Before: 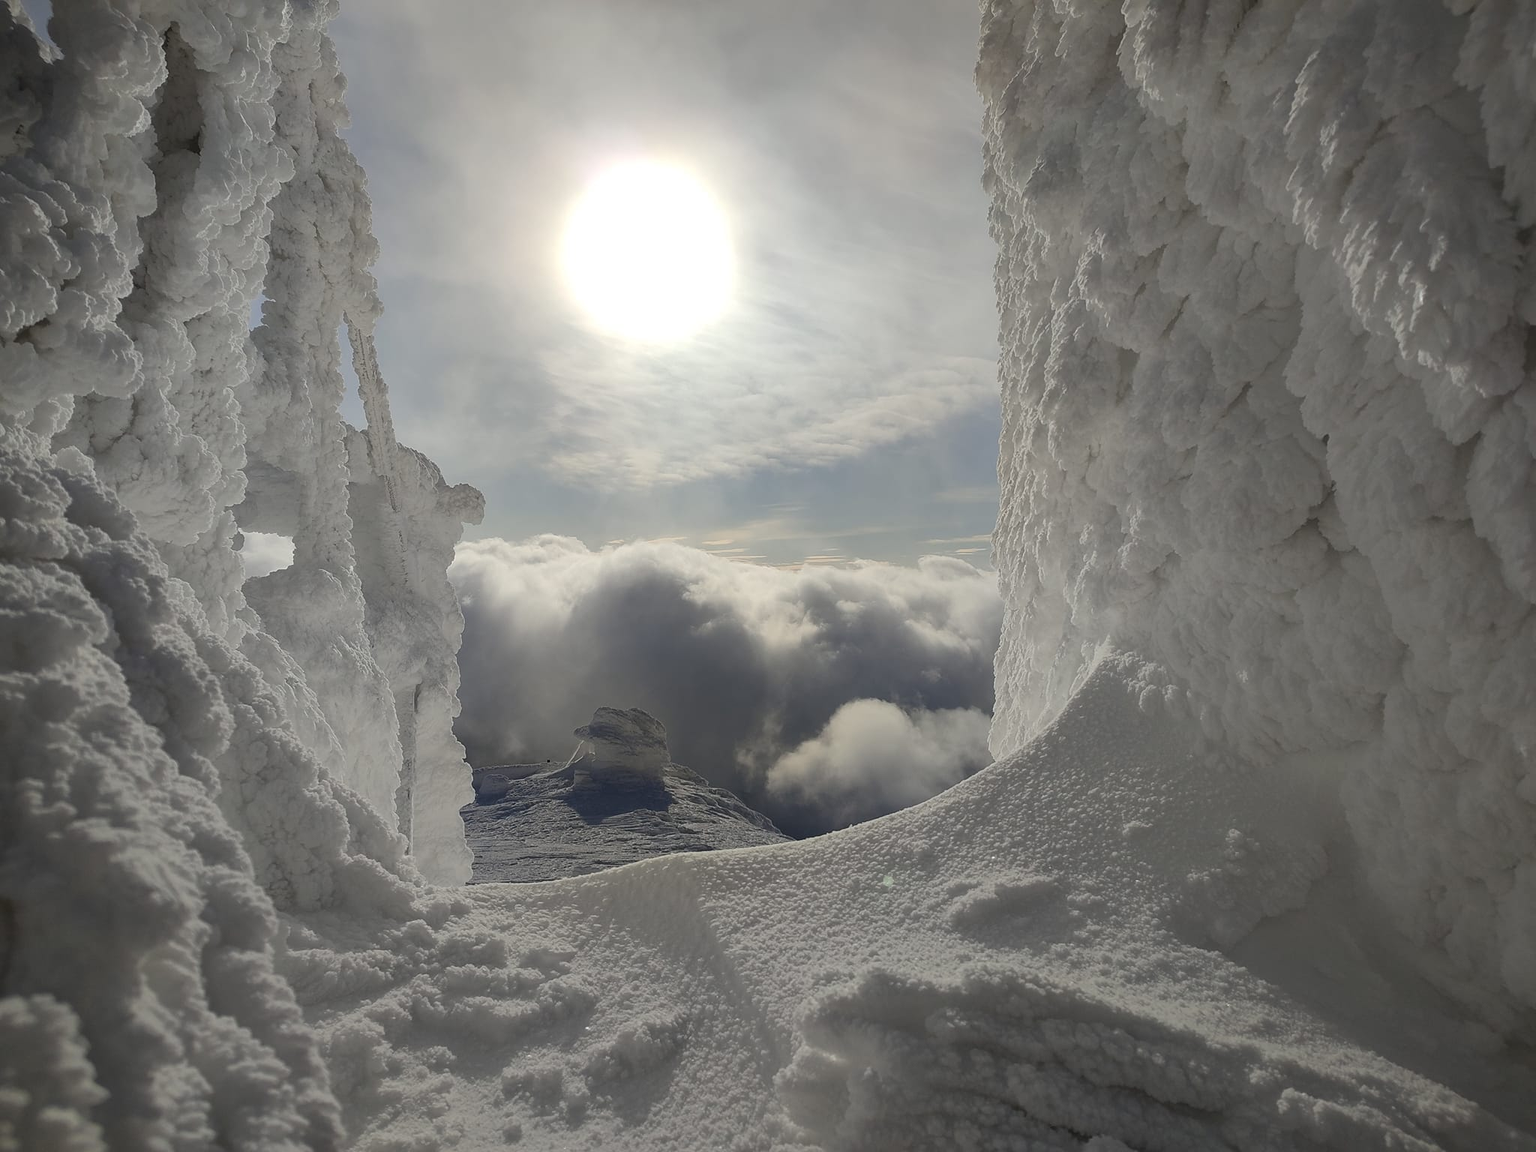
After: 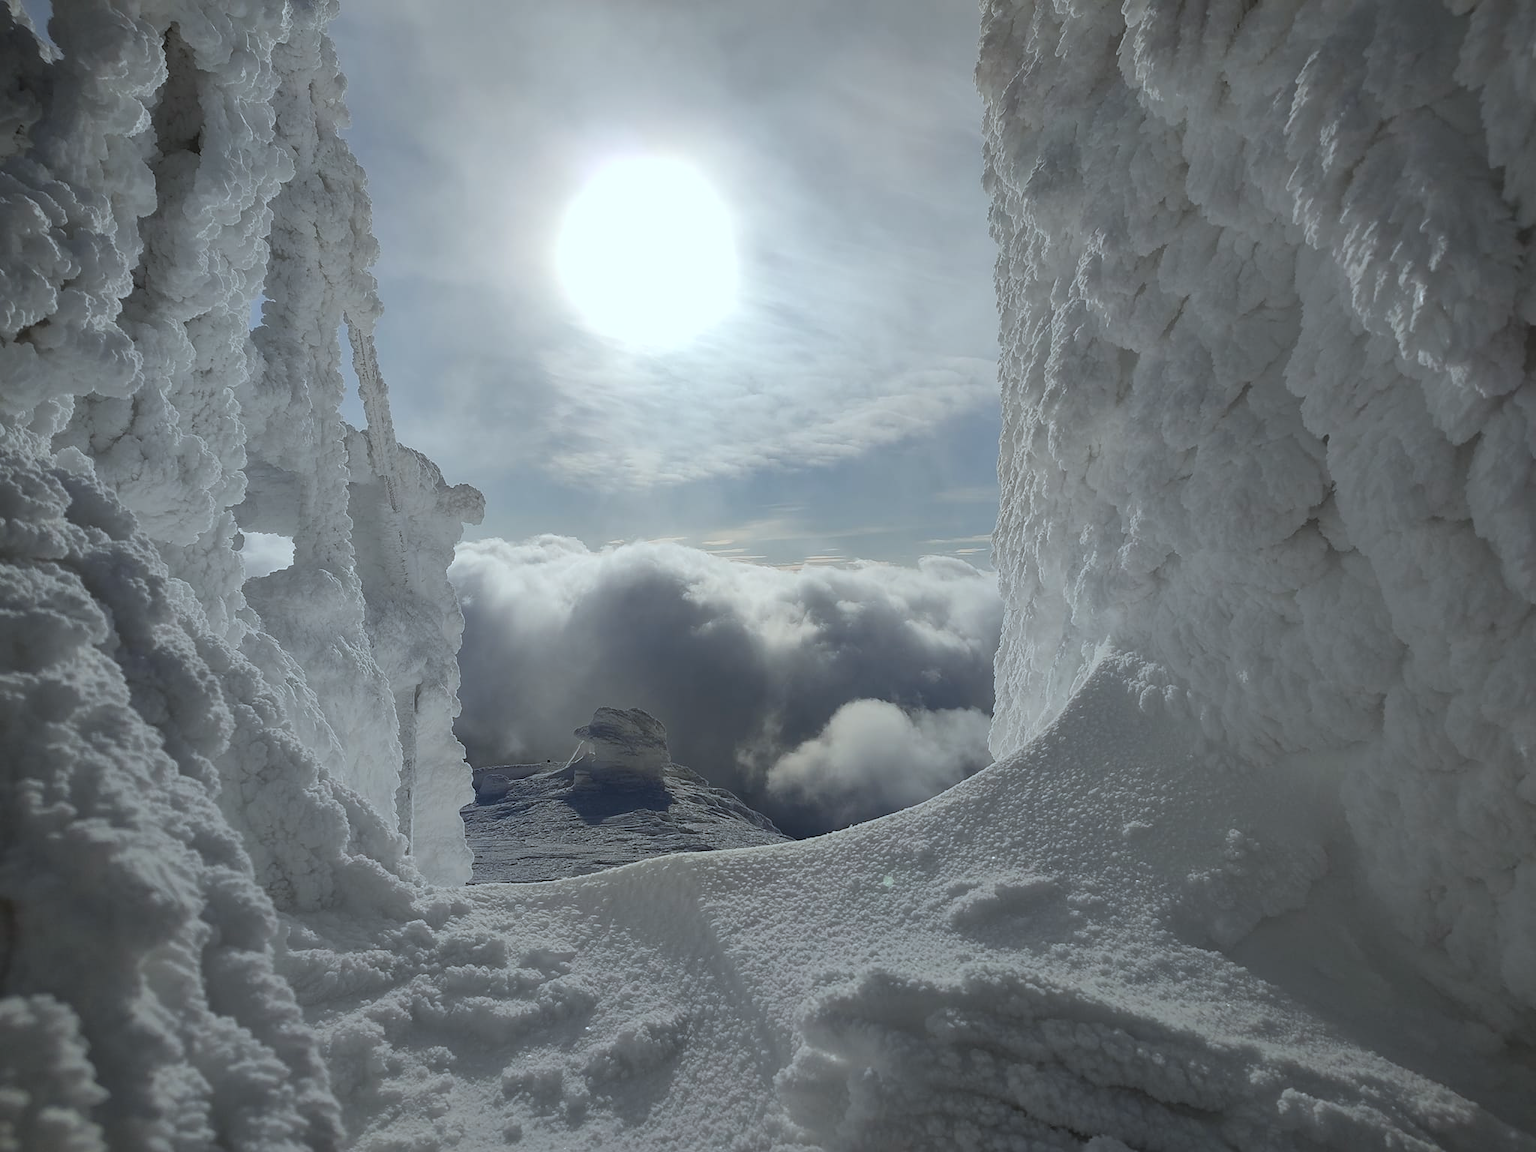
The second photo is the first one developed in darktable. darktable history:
color correction: highlights a* -4.19, highlights b* -11
